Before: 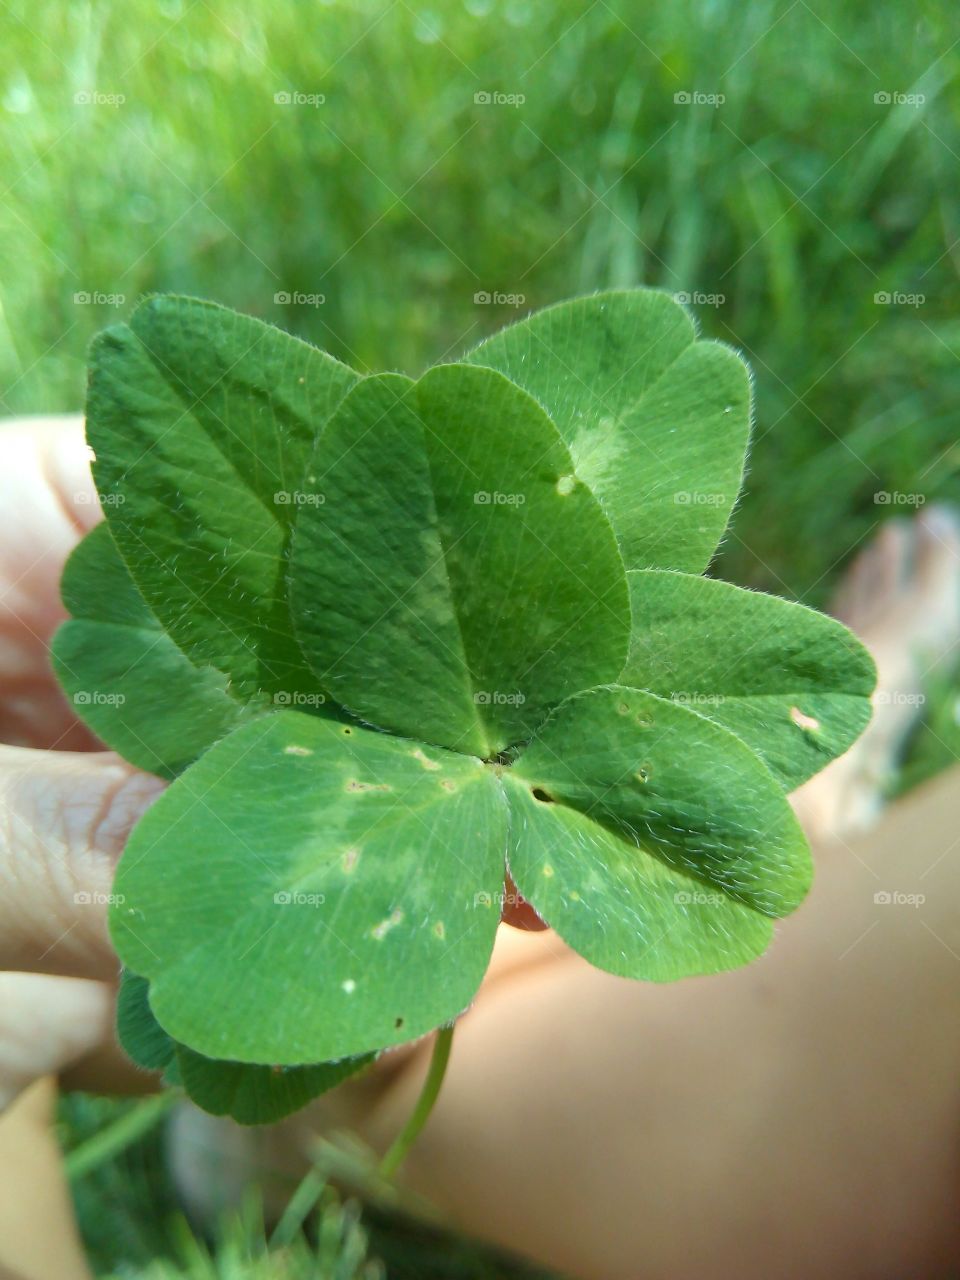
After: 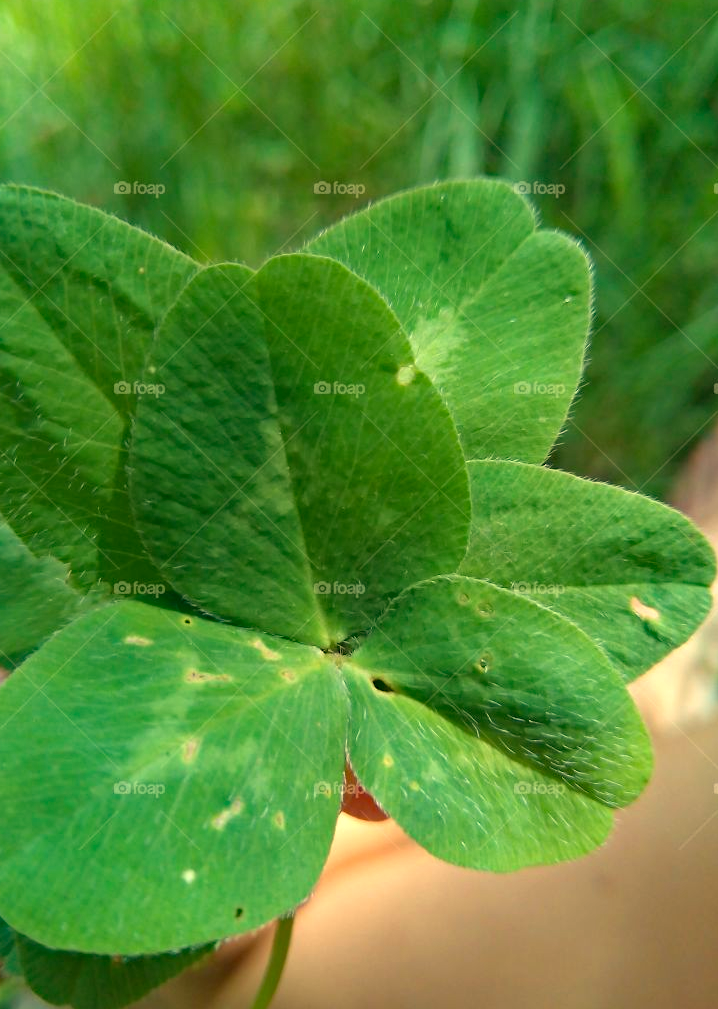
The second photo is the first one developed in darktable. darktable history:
crop: left 16.768%, top 8.653%, right 8.362%, bottom 12.485%
white balance: red 1.123, blue 0.83
haze removal: strength 0.29, distance 0.25, compatibility mode true, adaptive false
